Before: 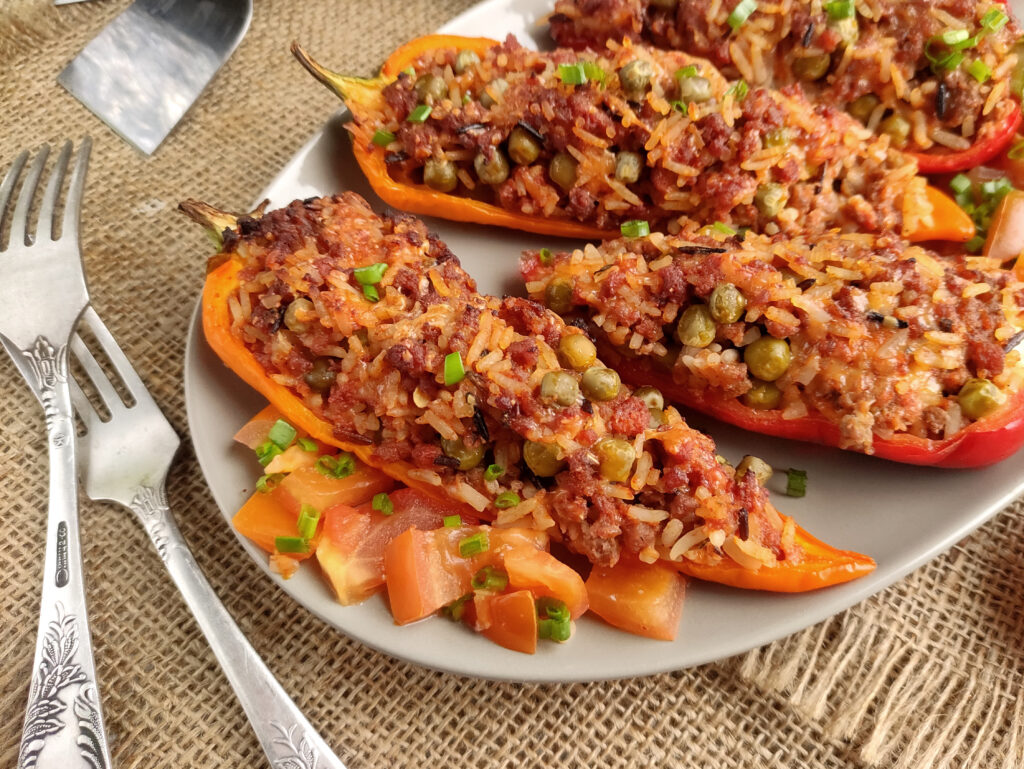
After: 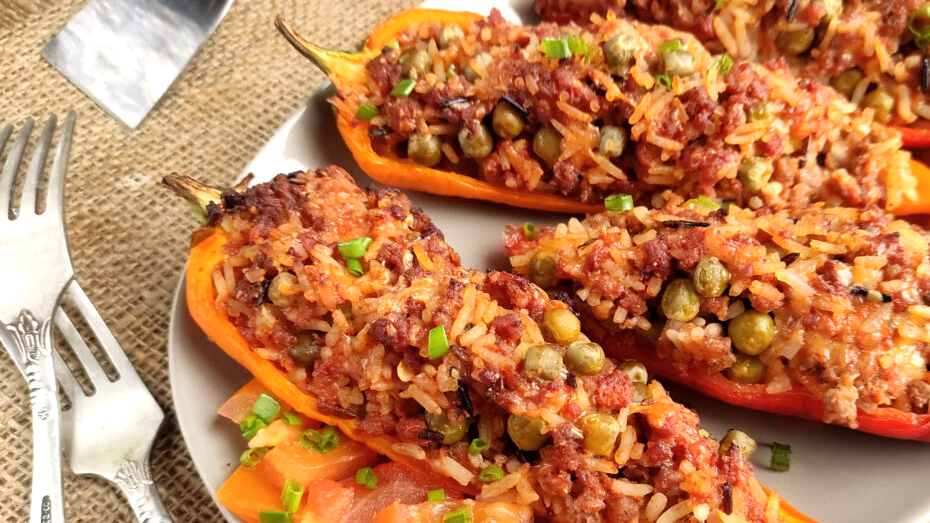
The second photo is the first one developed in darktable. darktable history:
tone equalizer: -8 EV -0.43 EV, -7 EV -0.42 EV, -6 EV -0.356 EV, -5 EV -0.26 EV, -3 EV 0.208 EV, -2 EV 0.362 EV, -1 EV 0.374 EV, +0 EV 0.43 EV
crop: left 1.587%, top 3.389%, right 7.536%, bottom 28.482%
